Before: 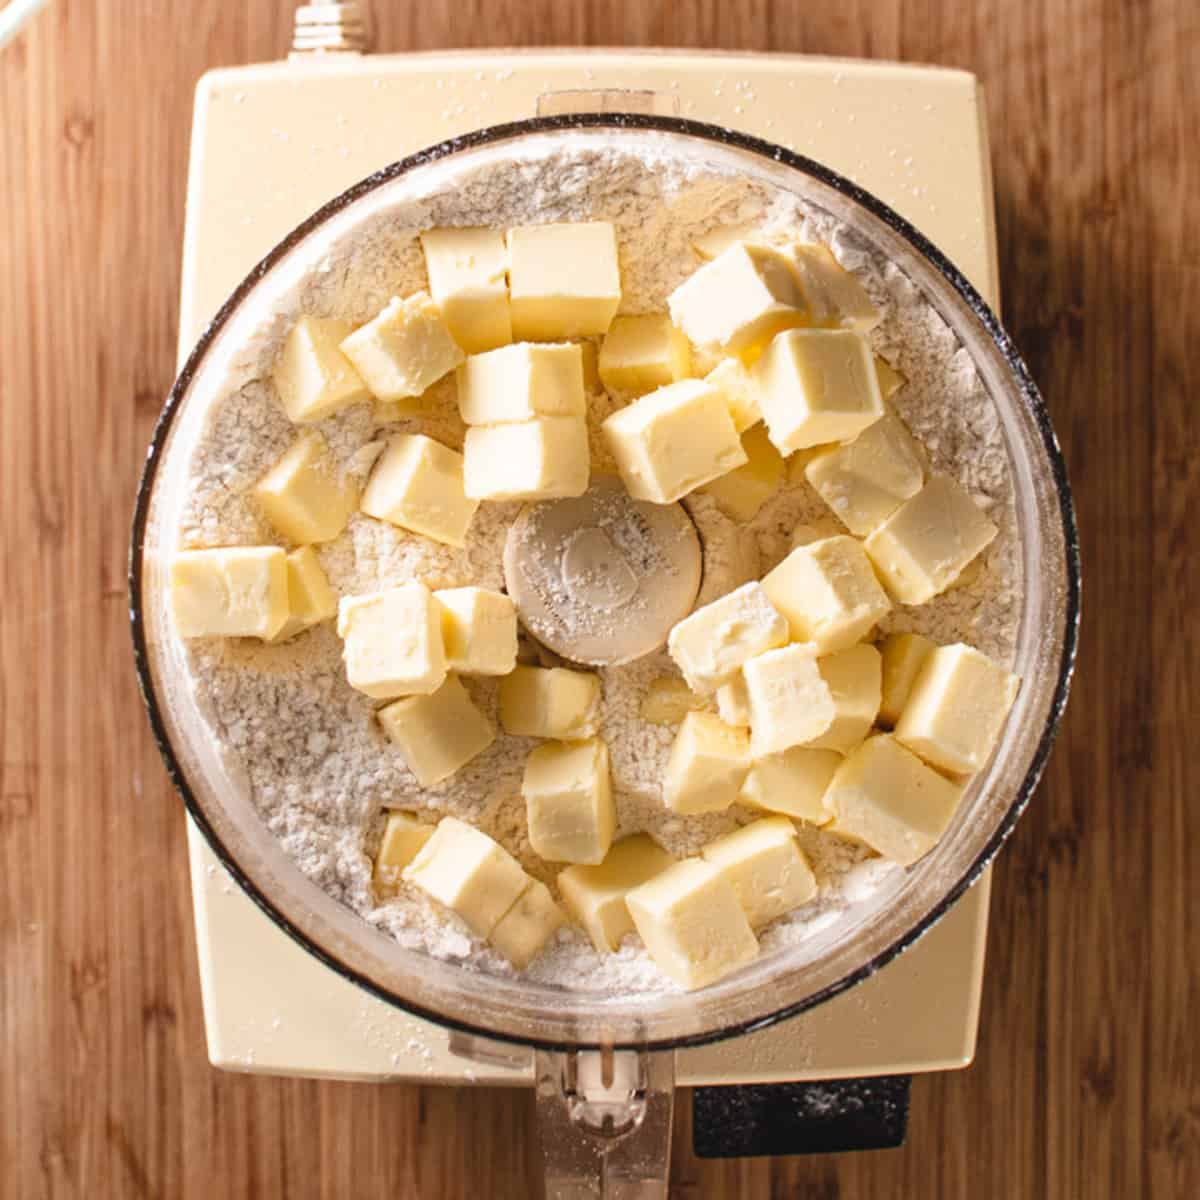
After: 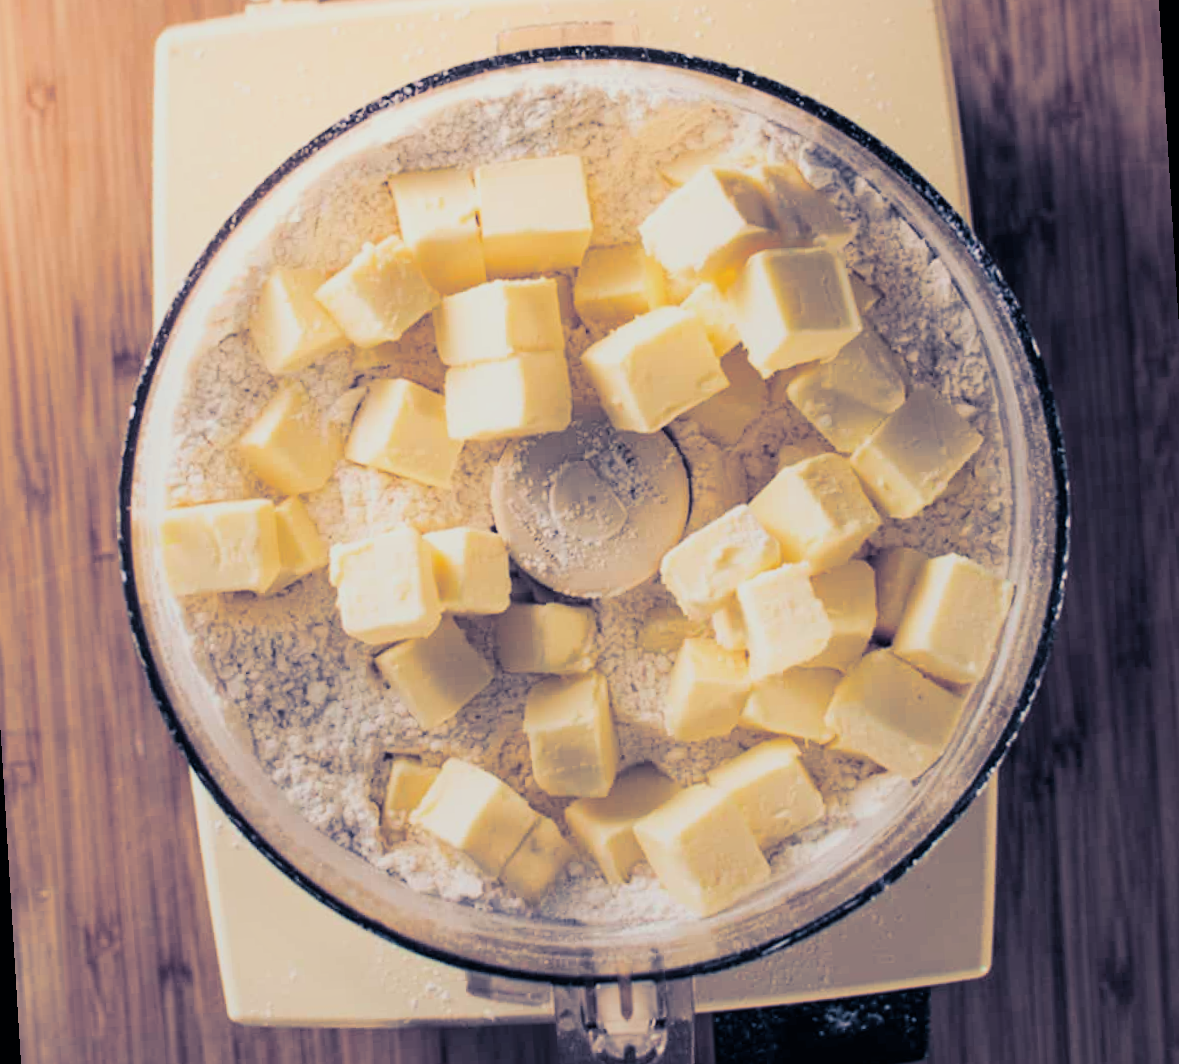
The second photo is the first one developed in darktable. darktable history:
shadows and highlights: shadows -24.28, highlights 49.77, soften with gaussian
filmic rgb: black relative exposure -7.82 EV, white relative exposure 4.29 EV, hardness 3.86, color science v6 (2022)
split-toning: shadows › hue 226.8°, shadows › saturation 0.84
rotate and perspective: rotation -3.52°, crop left 0.036, crop right 0.964, crop top 0.081, crop bottom 0.919
